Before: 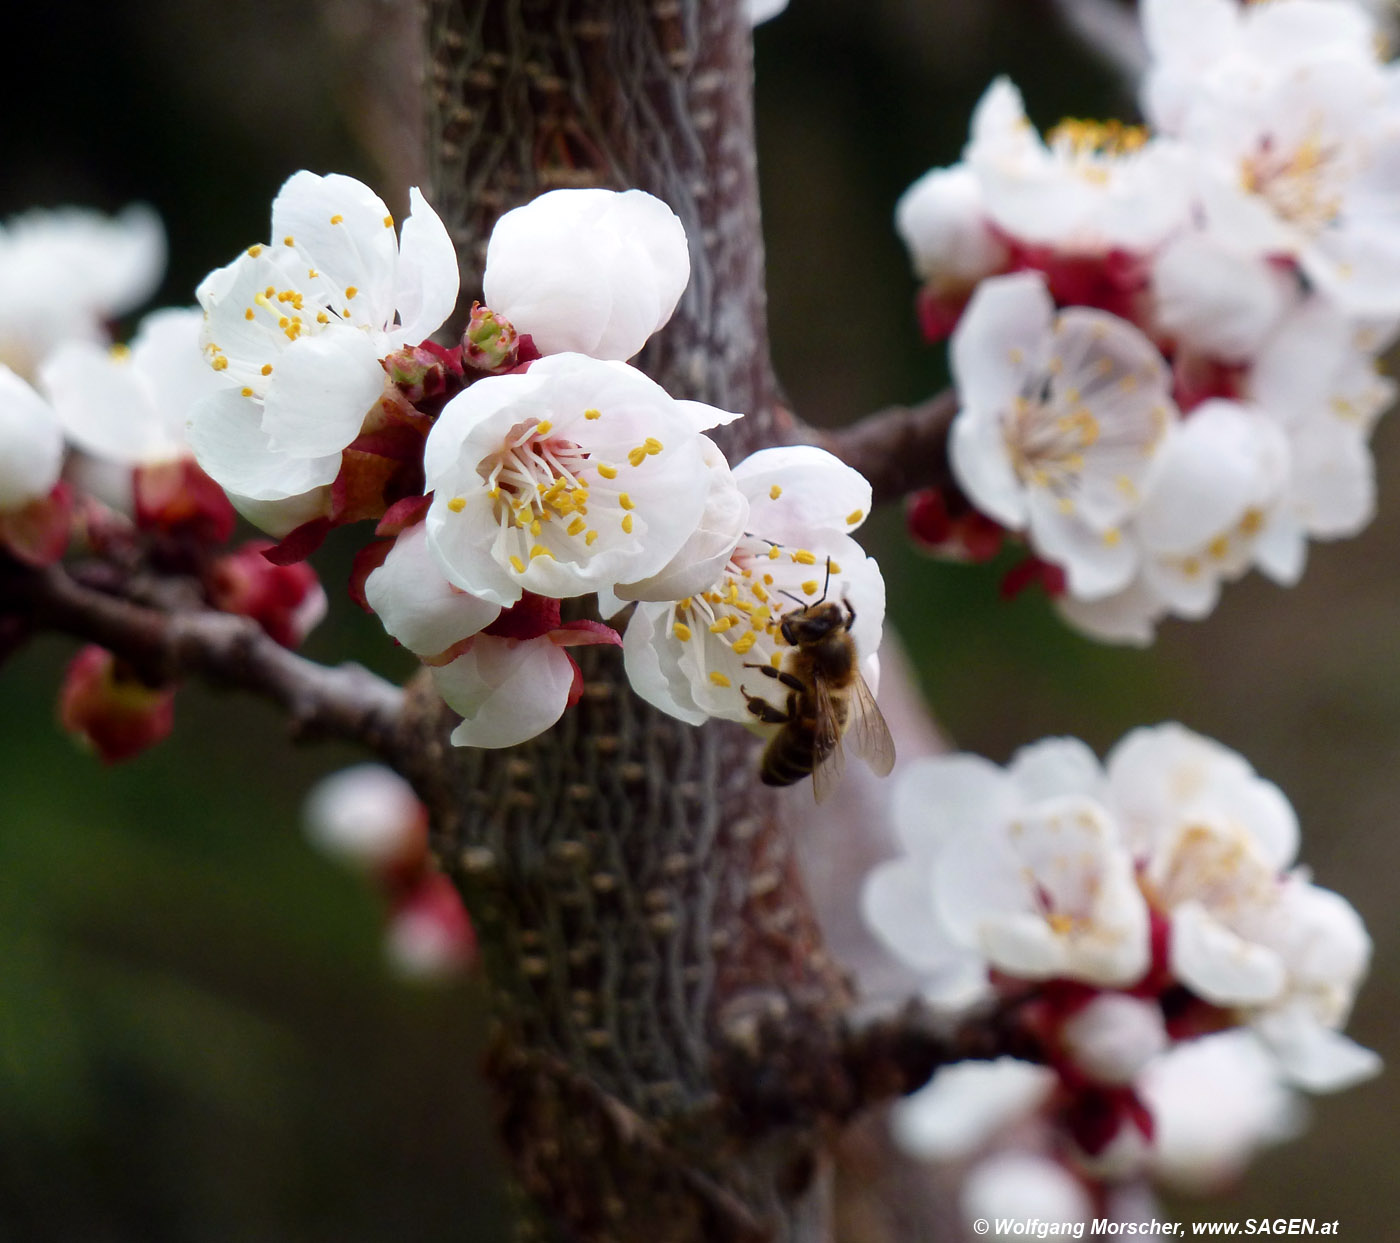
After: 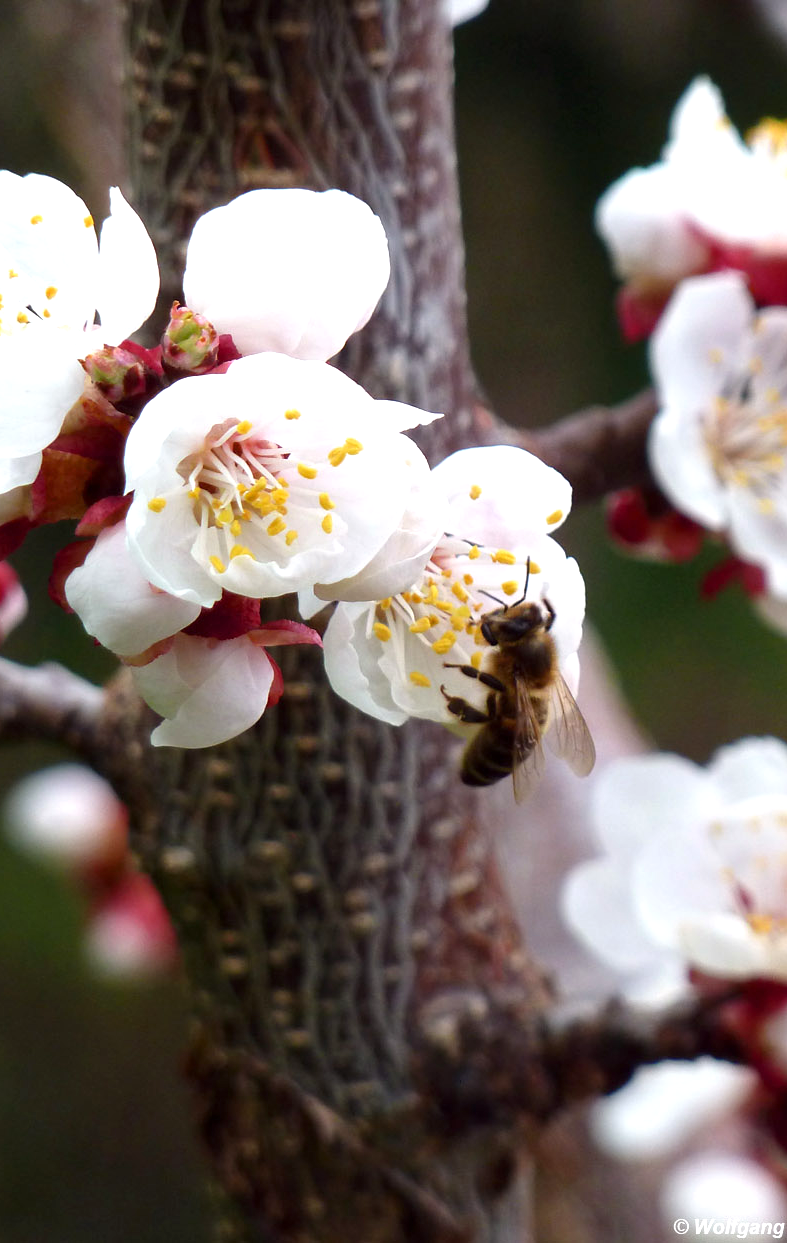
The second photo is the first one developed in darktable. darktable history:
exposure: exposure 0.564 EV, compensate highlight preservation false
crop: left 21.496%, right 22.254%
